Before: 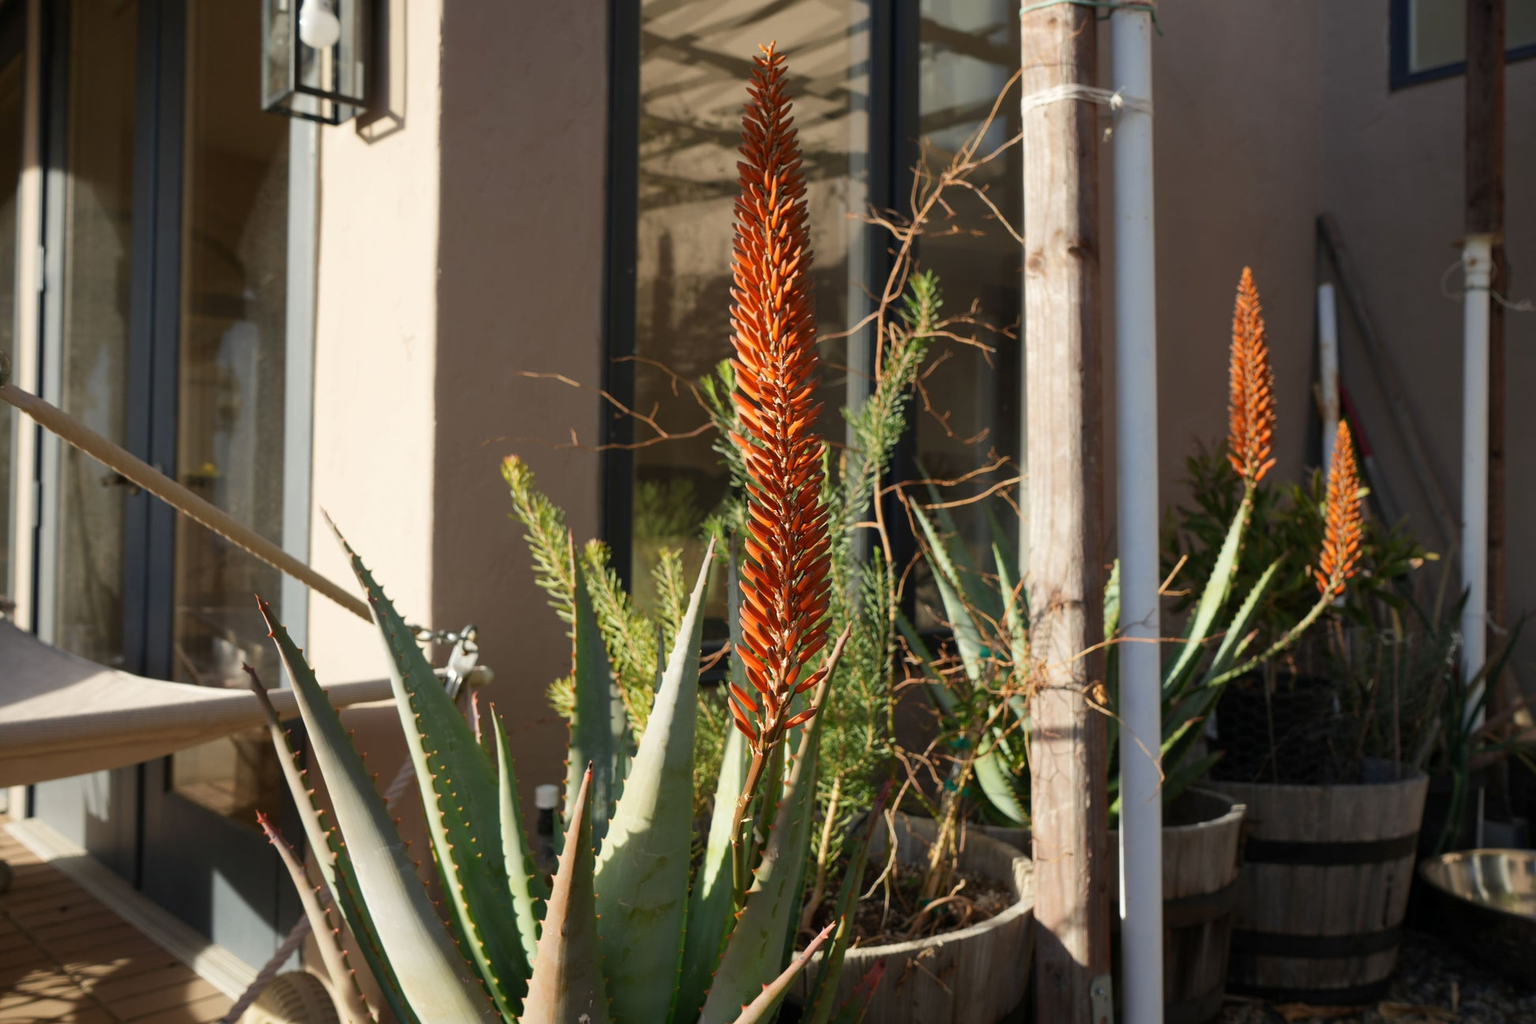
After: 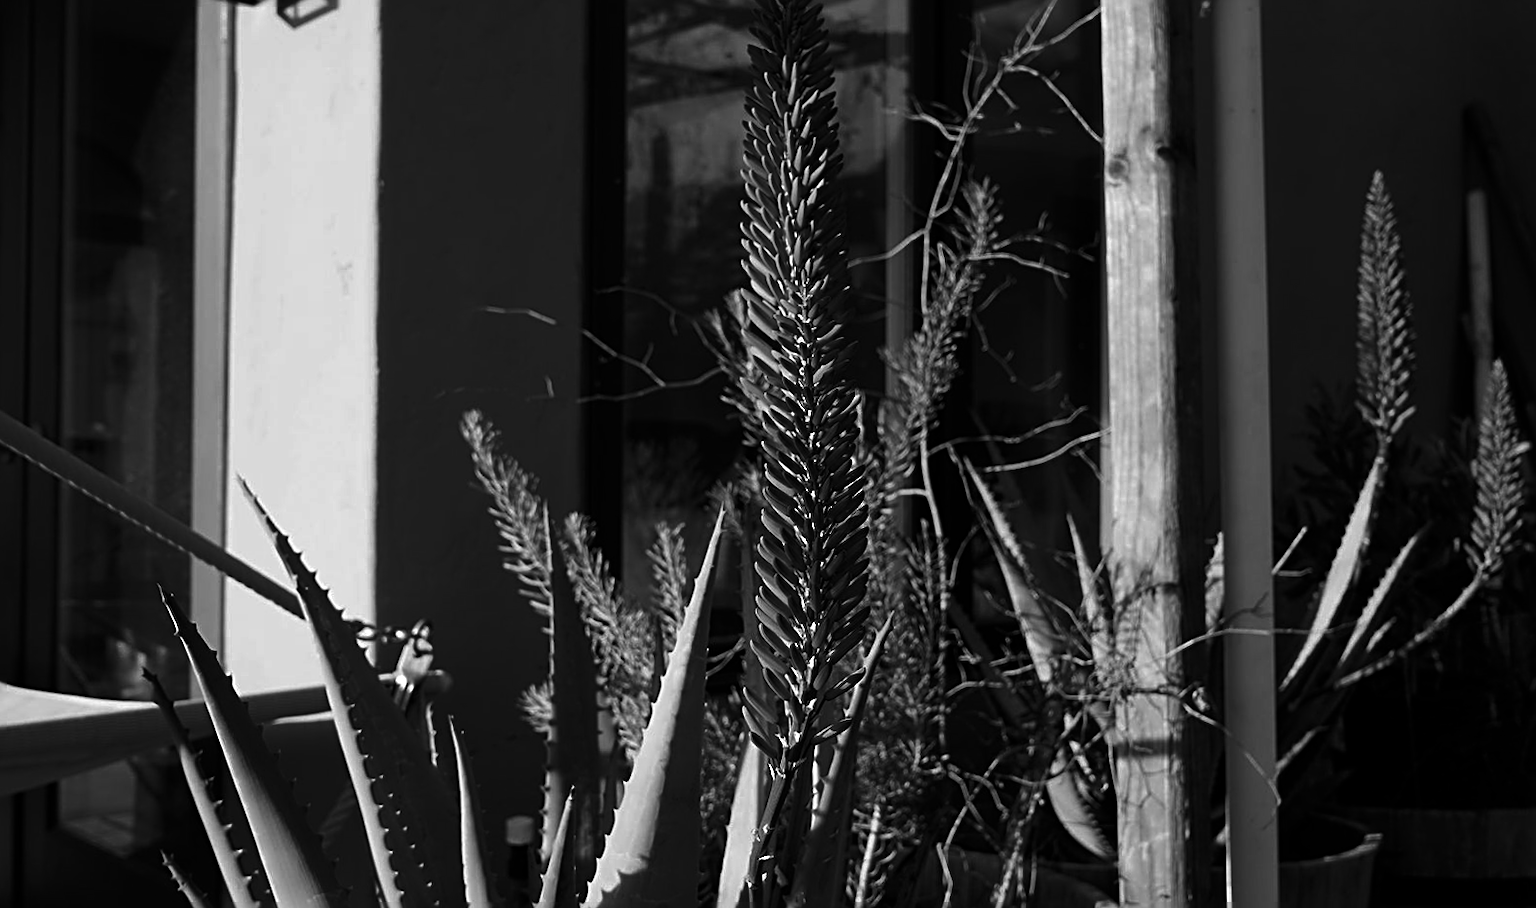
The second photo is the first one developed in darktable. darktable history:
crop: left 7.856%, top 11.836%, right 10.12%, bottom 15.387%
contrast brightness saturation: contrast -0.03, brightness -0.59, saturation -1
rotate and perspective: rotation -0.45°, automatic cropping original format, crop left 0.008, crop right 0.992, crop top 0.012, crop bottom 0.988
sharpen: radius 2.584, amount 0.688
